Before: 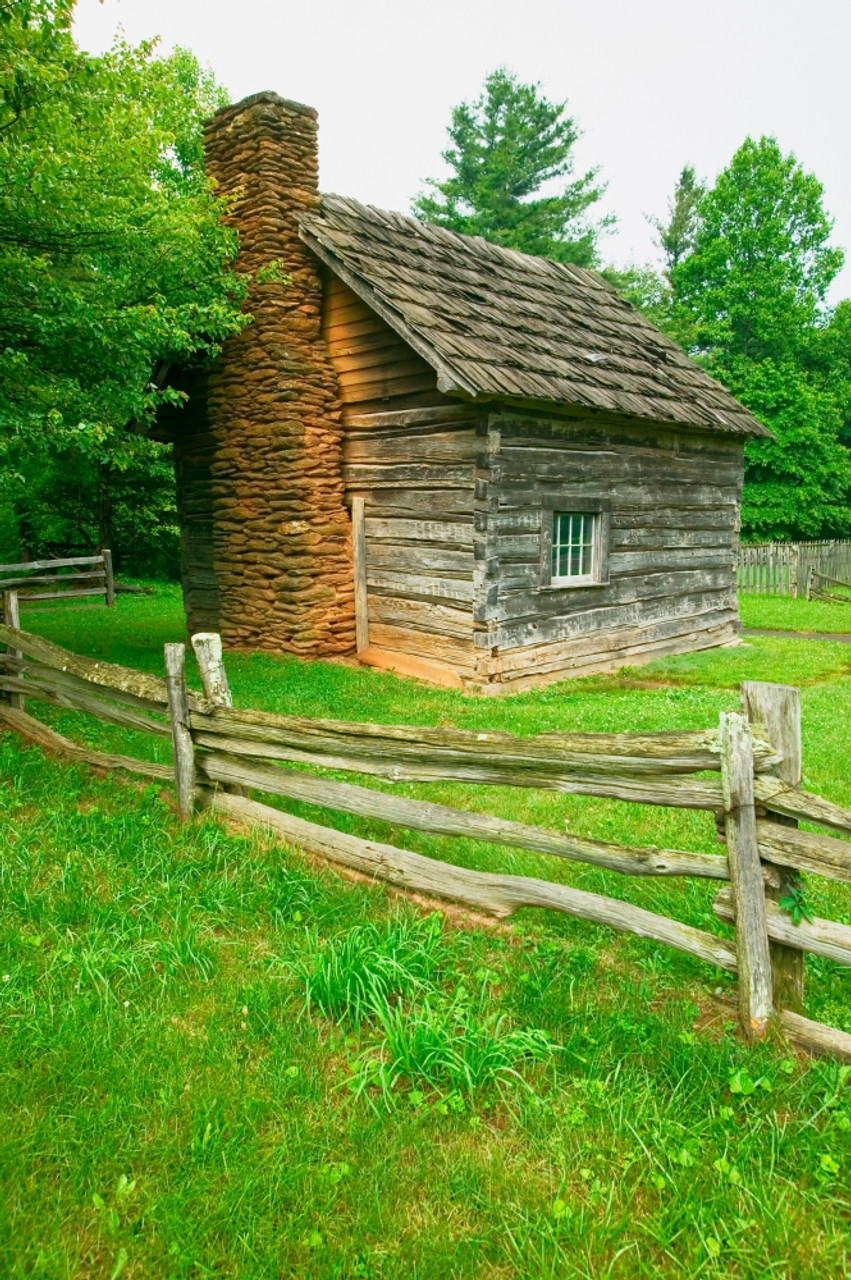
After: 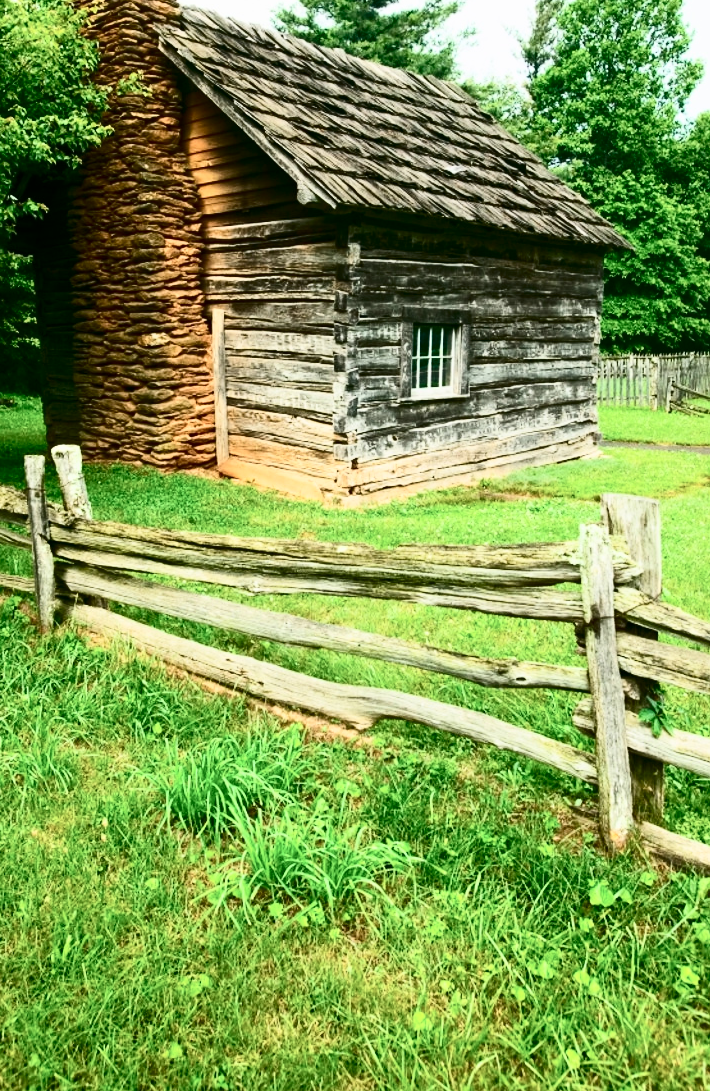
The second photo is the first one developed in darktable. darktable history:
crop: left 16.457%, top 14.703%
contrast brightness saturation: contrast 0.514, saturation -0.096
